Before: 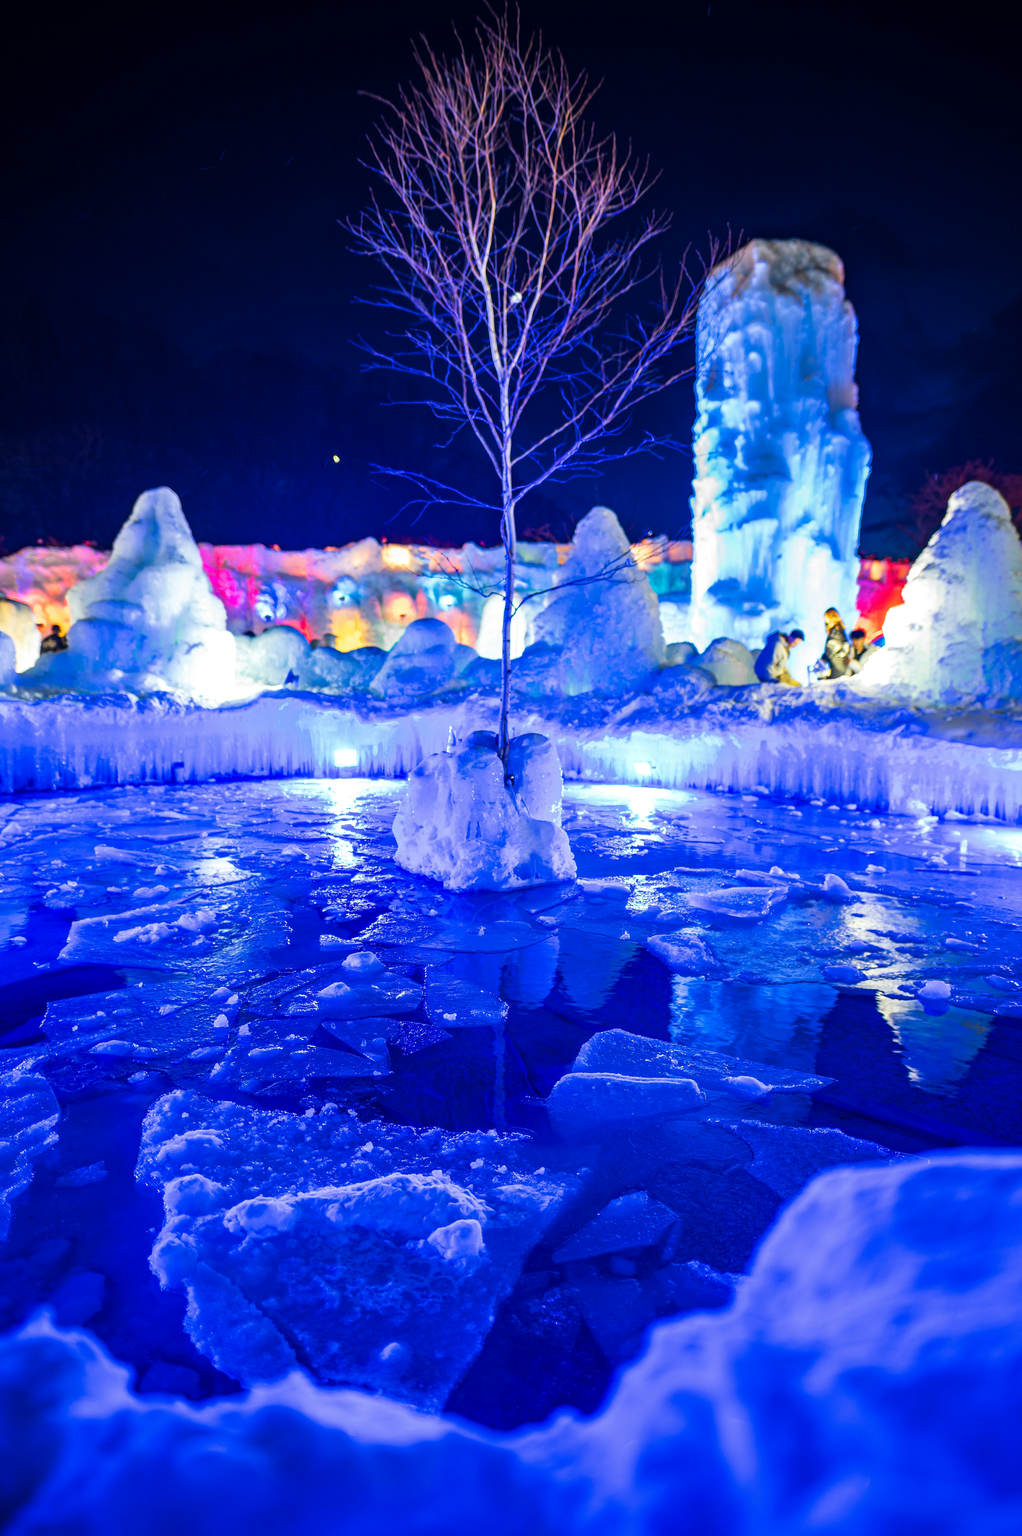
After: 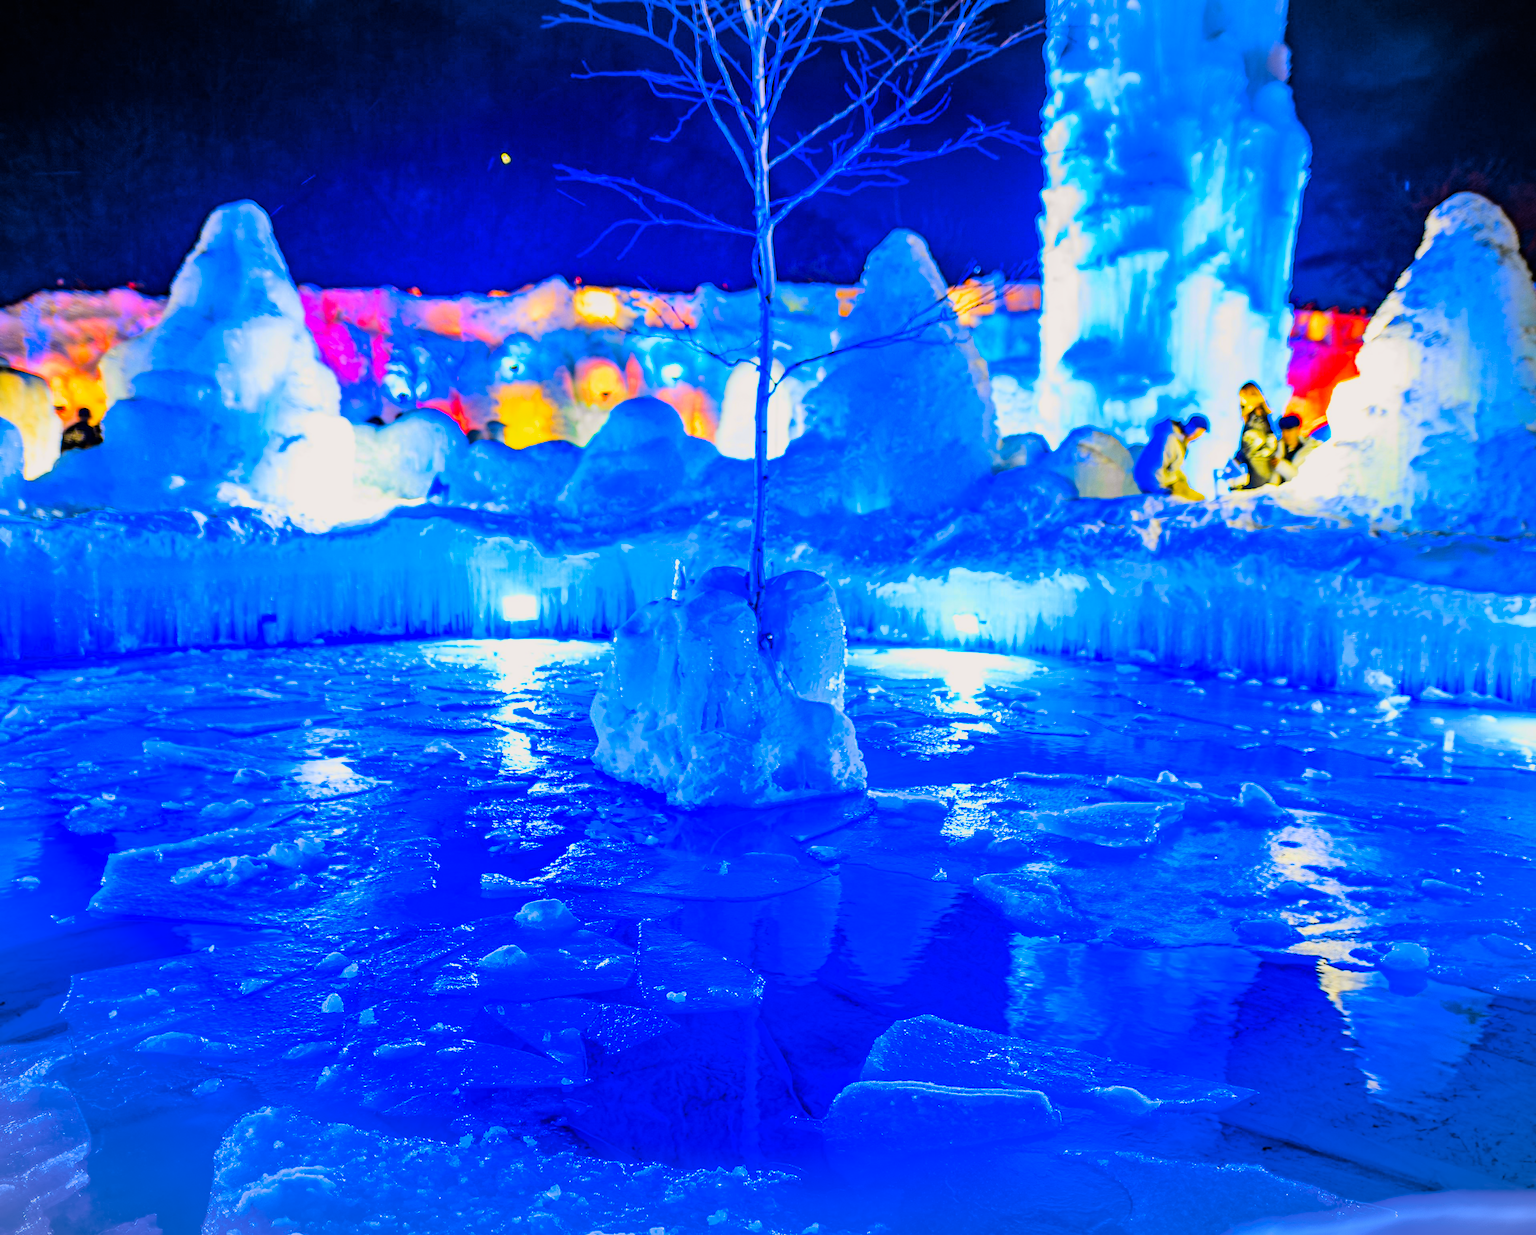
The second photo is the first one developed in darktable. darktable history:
filmic rgb: hardness 4.17, contrast 1.364, color science v6 (2022)
vignetting: fall-off start 100%, brightness -0.282, width/height ratio 1.31
crop and rotate: top 23.043%, bottom 23.437%
haze removal: strength 0.29, distance 0.25, compatibility mode true, adaptive false
color contrast: green-magenta contrast 1.12, blue-yellow contrast 1.95, unbound 0
